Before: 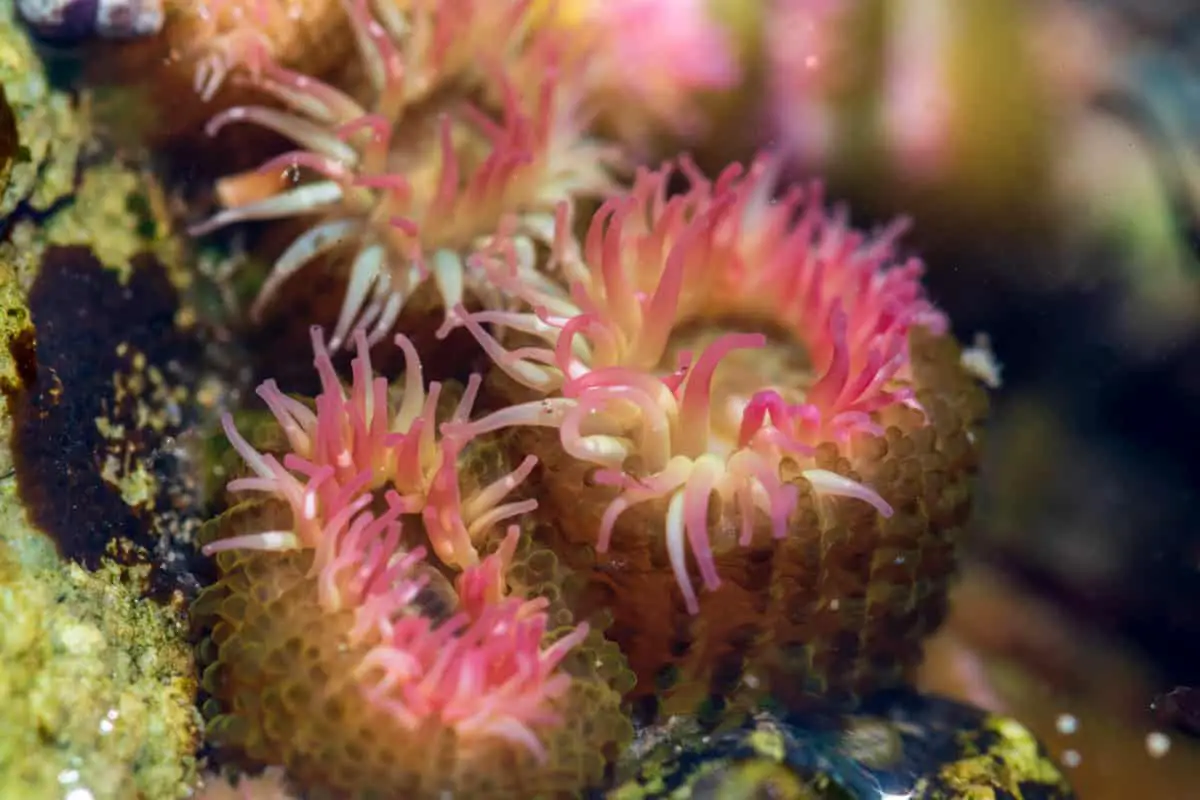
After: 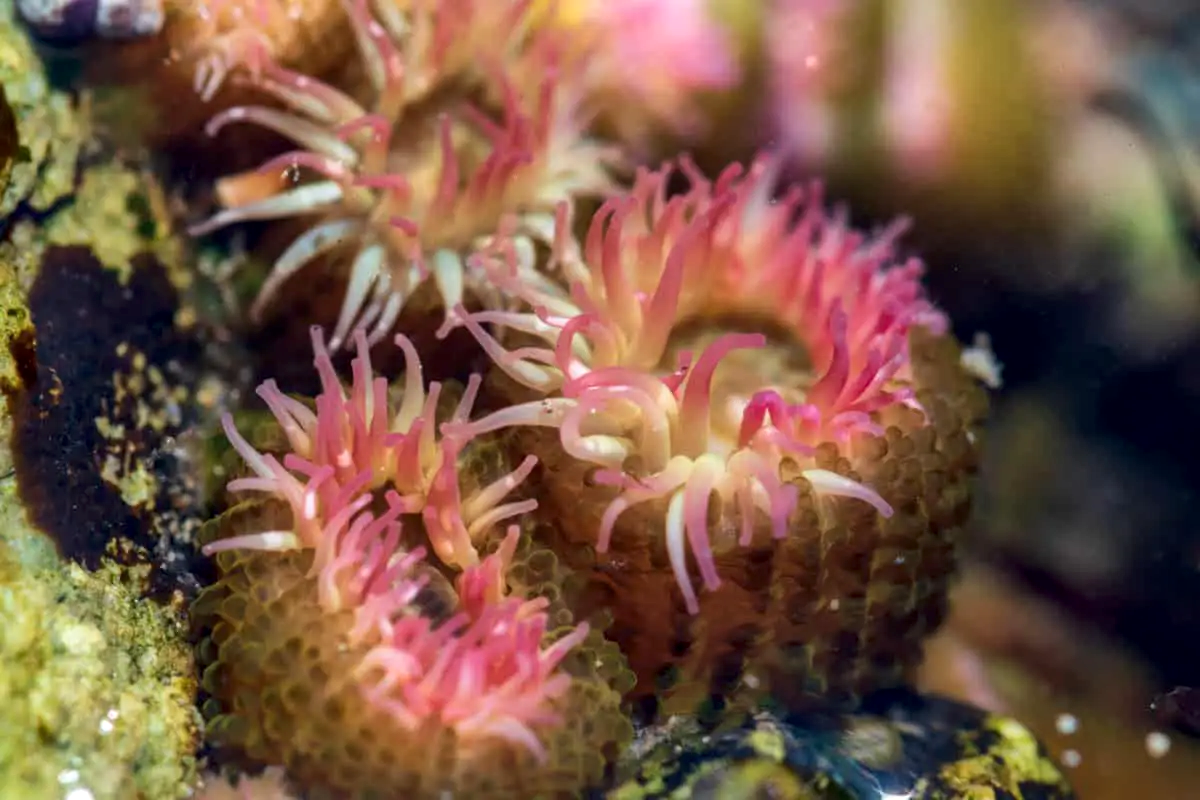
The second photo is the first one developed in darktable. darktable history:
local contrast: mode bilateral grid, contrast 20, coarseness 50, detail 139%, midtone range 0.2
